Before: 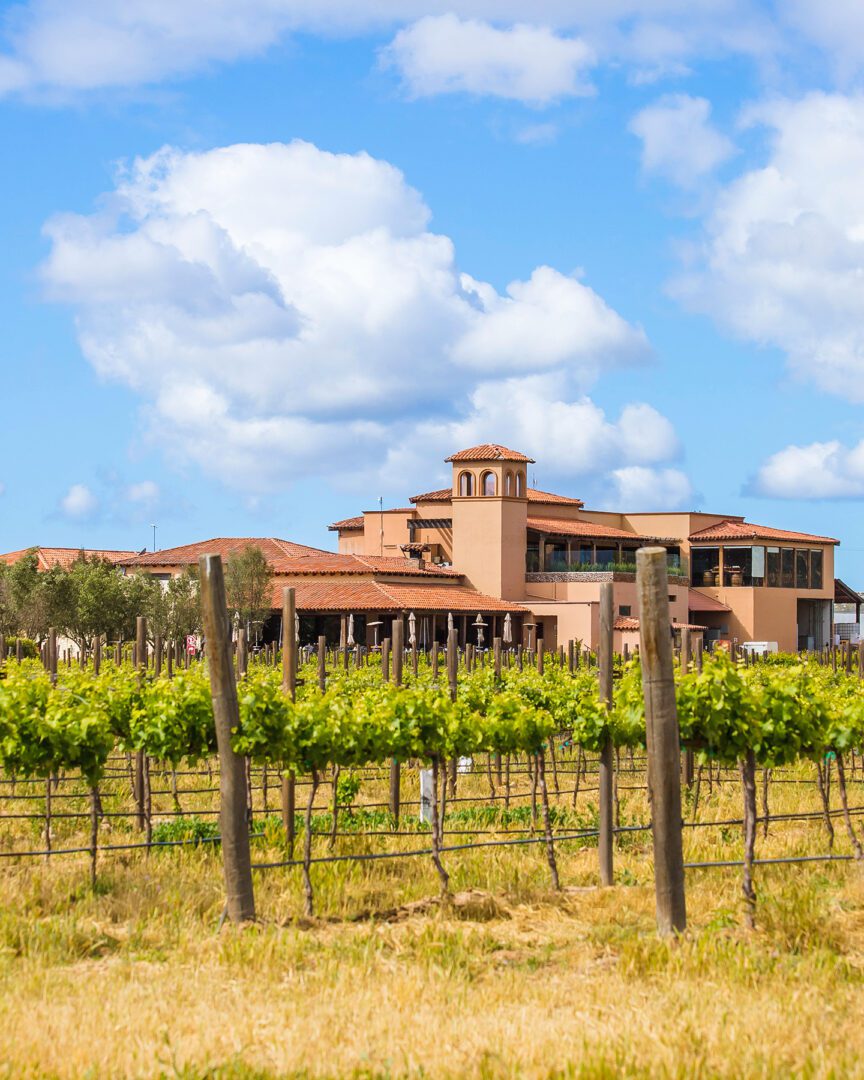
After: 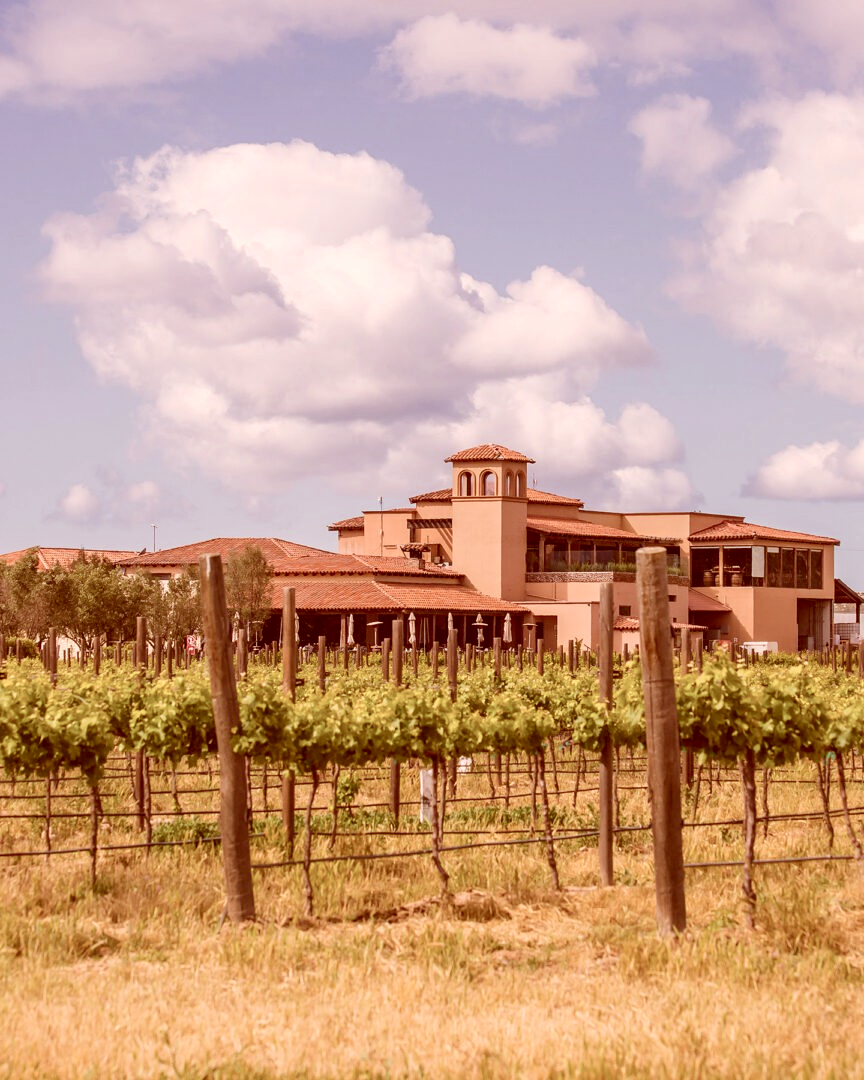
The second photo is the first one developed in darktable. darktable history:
color balance: input saturation 80.07%
color correction: highlights a* 9.03, highlights b* 8.71, shadows a* 40, shadows b* 40, saturation 0.8
